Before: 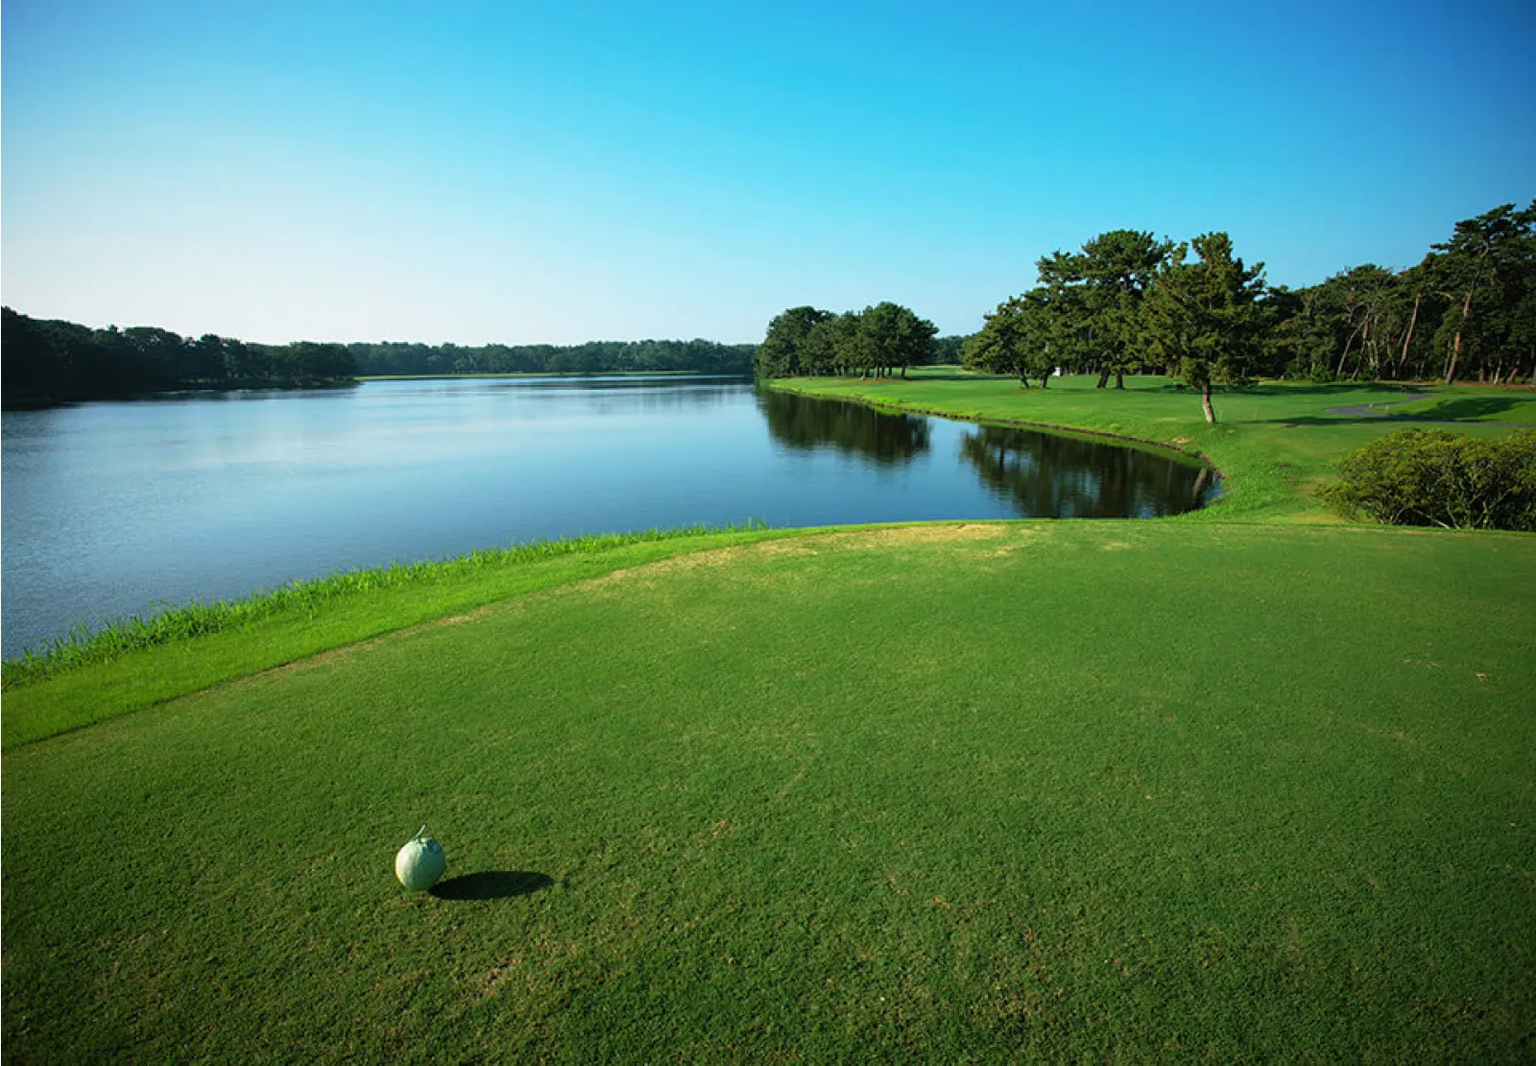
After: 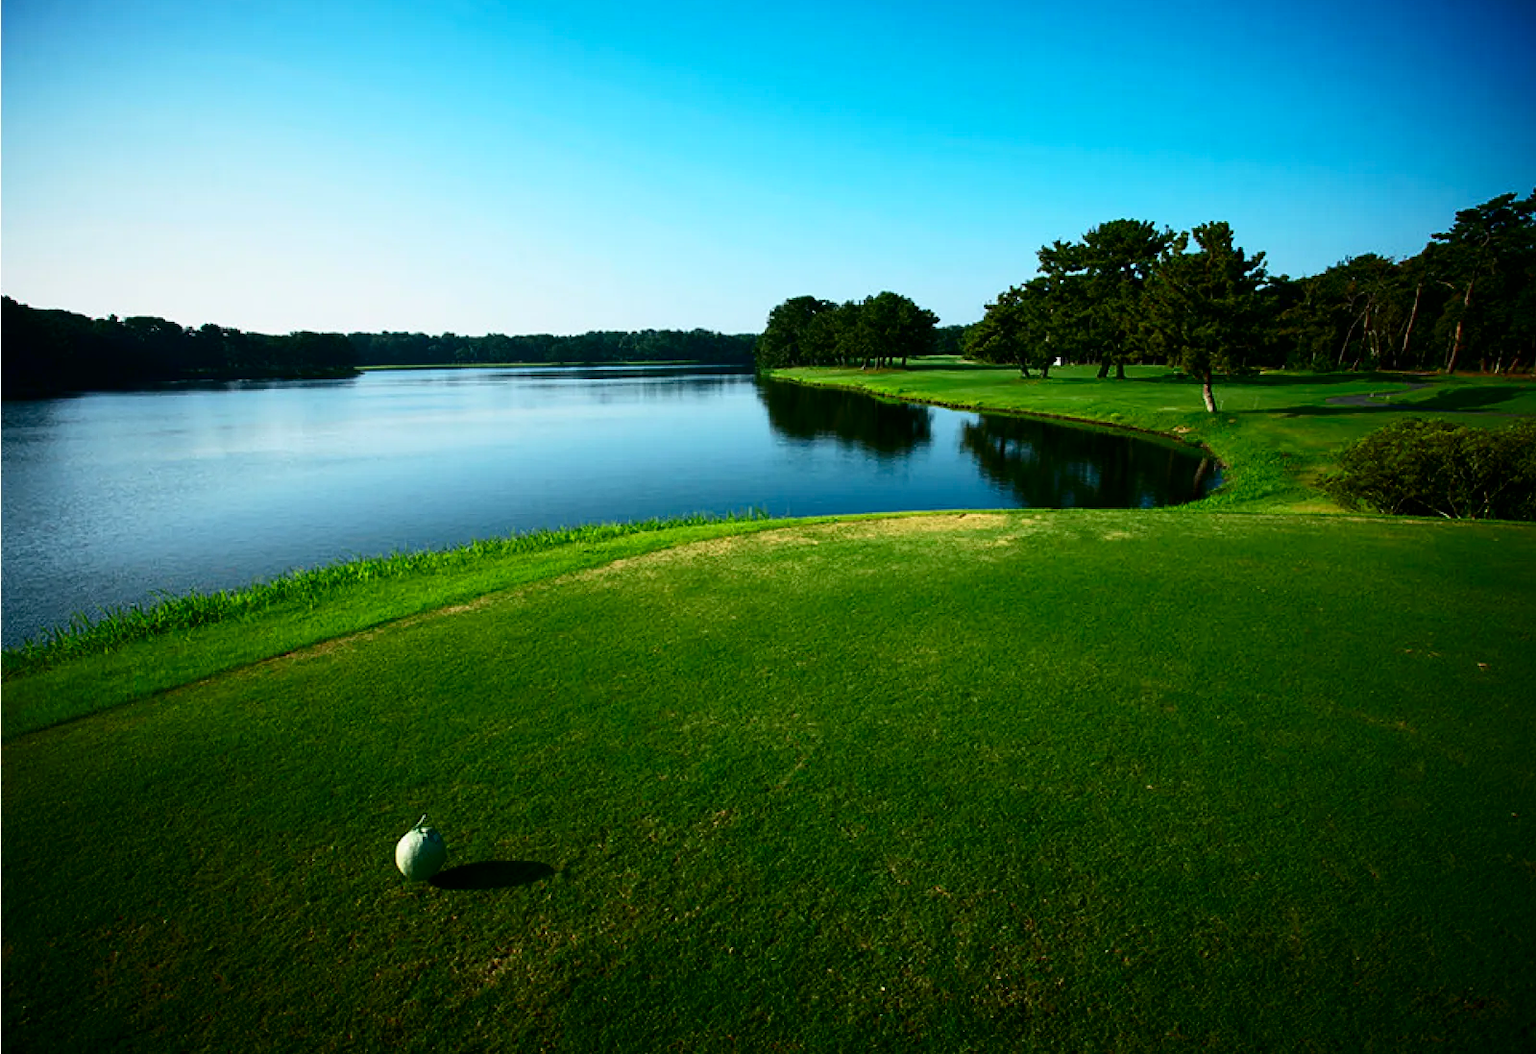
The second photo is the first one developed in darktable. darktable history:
crop: top 1.049%, right 0.001%
contrast brightness saturation: contrast 0.24, brightness -0.24, saturation 0.14
